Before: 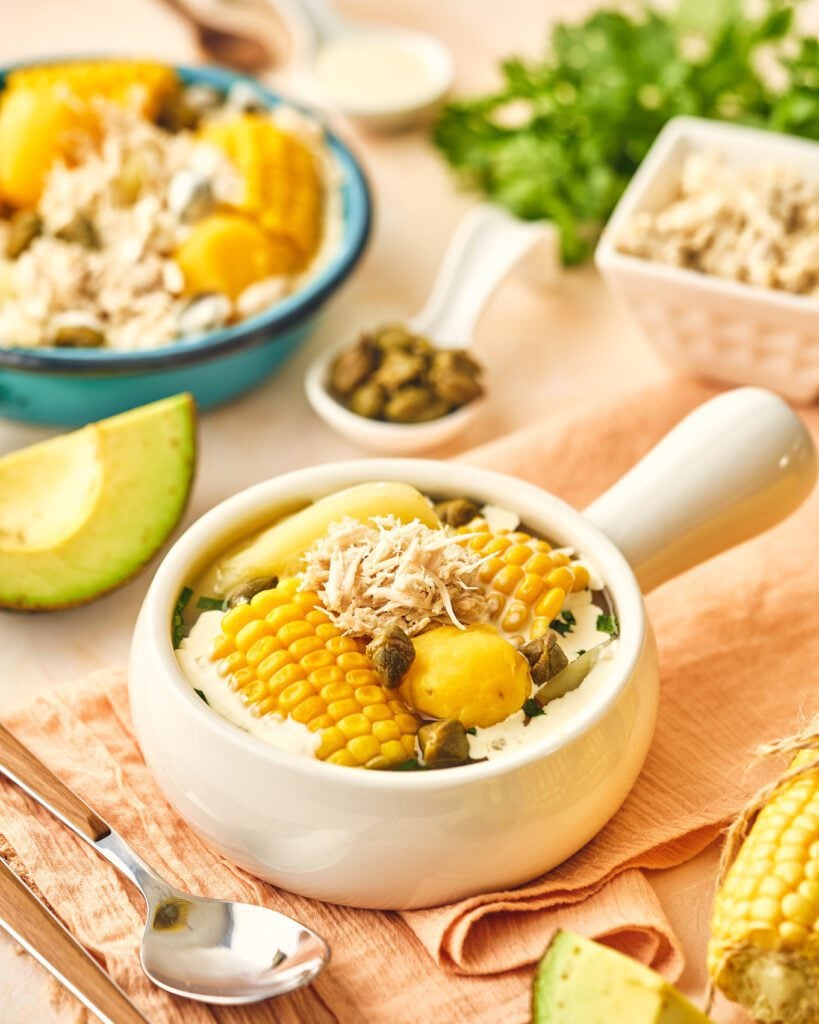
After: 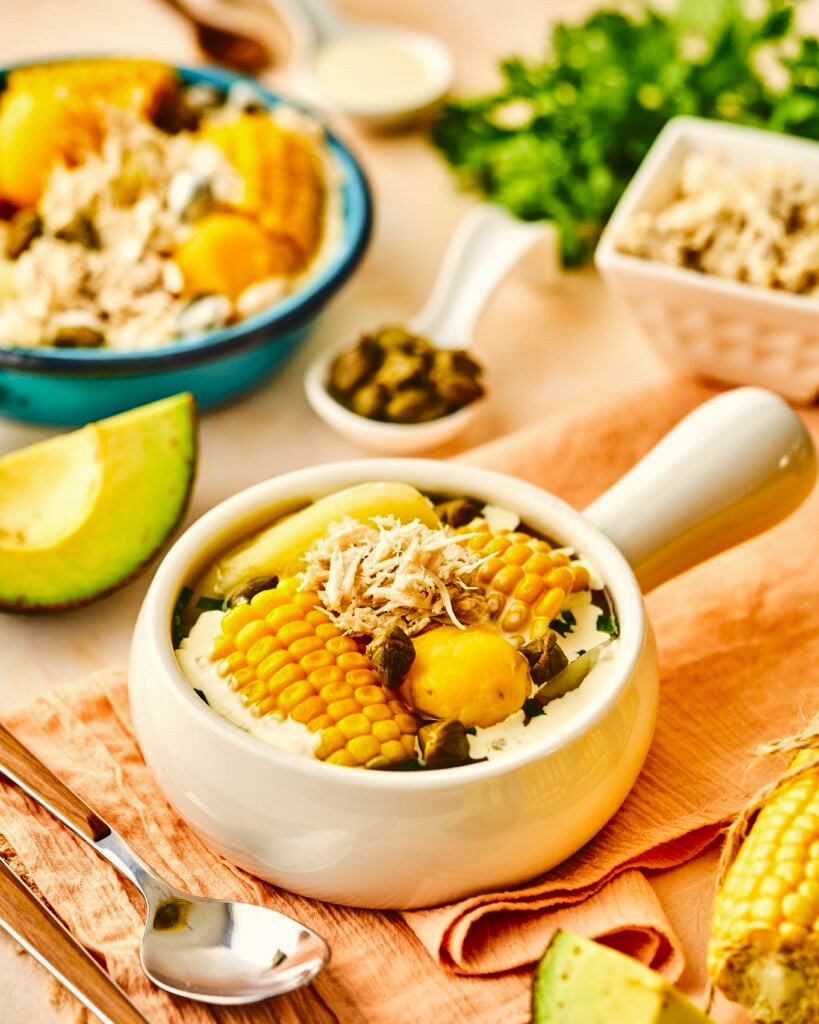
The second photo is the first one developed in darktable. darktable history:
shadows and highlights: shadows 30.63, highlights -63.22, shadows color adjustment 98%, highlights color adjustment 58.61%, soften with gaussian
rgb curve: curves: ch0 [(0, 0) (0.284, 0.292) (0.505, 0.644) (1, 1)]; ch1 [(0, 0) (0.284, 0.292) (0.505, 0.644) (1, 1)]; ch2 [(0, 0) (0.284, 0.292) (0.505, 0.644) (1, 1)], compensate middle gray true
